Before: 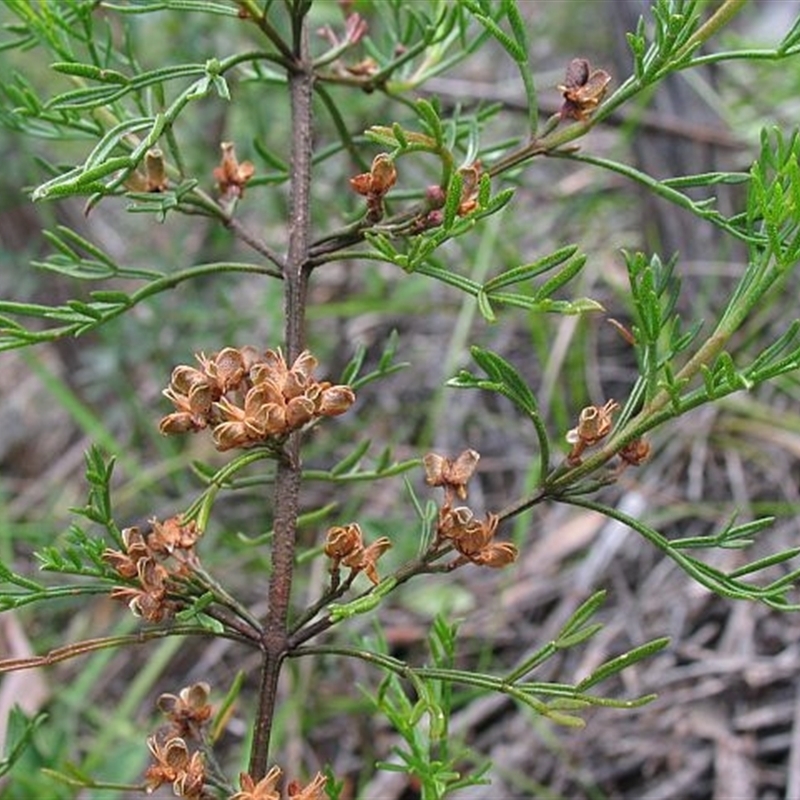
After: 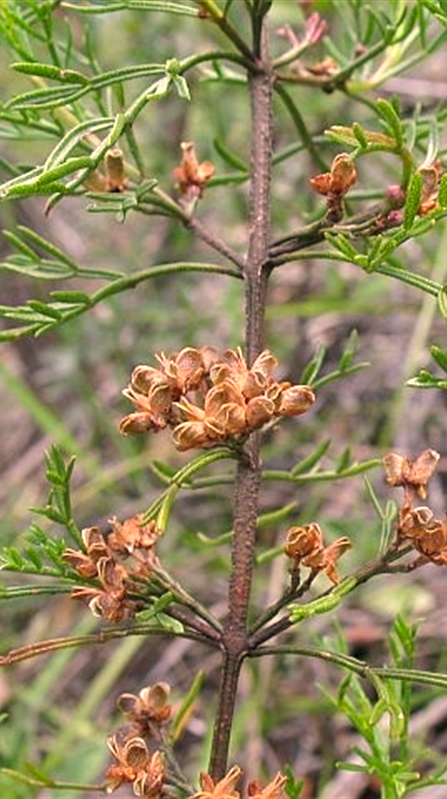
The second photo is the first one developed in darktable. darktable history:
exposure: exposure 0.378 EV, compensate highlight preservation false
crop: left 5.047%, right 39.03%
color correction: highlights a* 11.7, highlights b* 12.03
